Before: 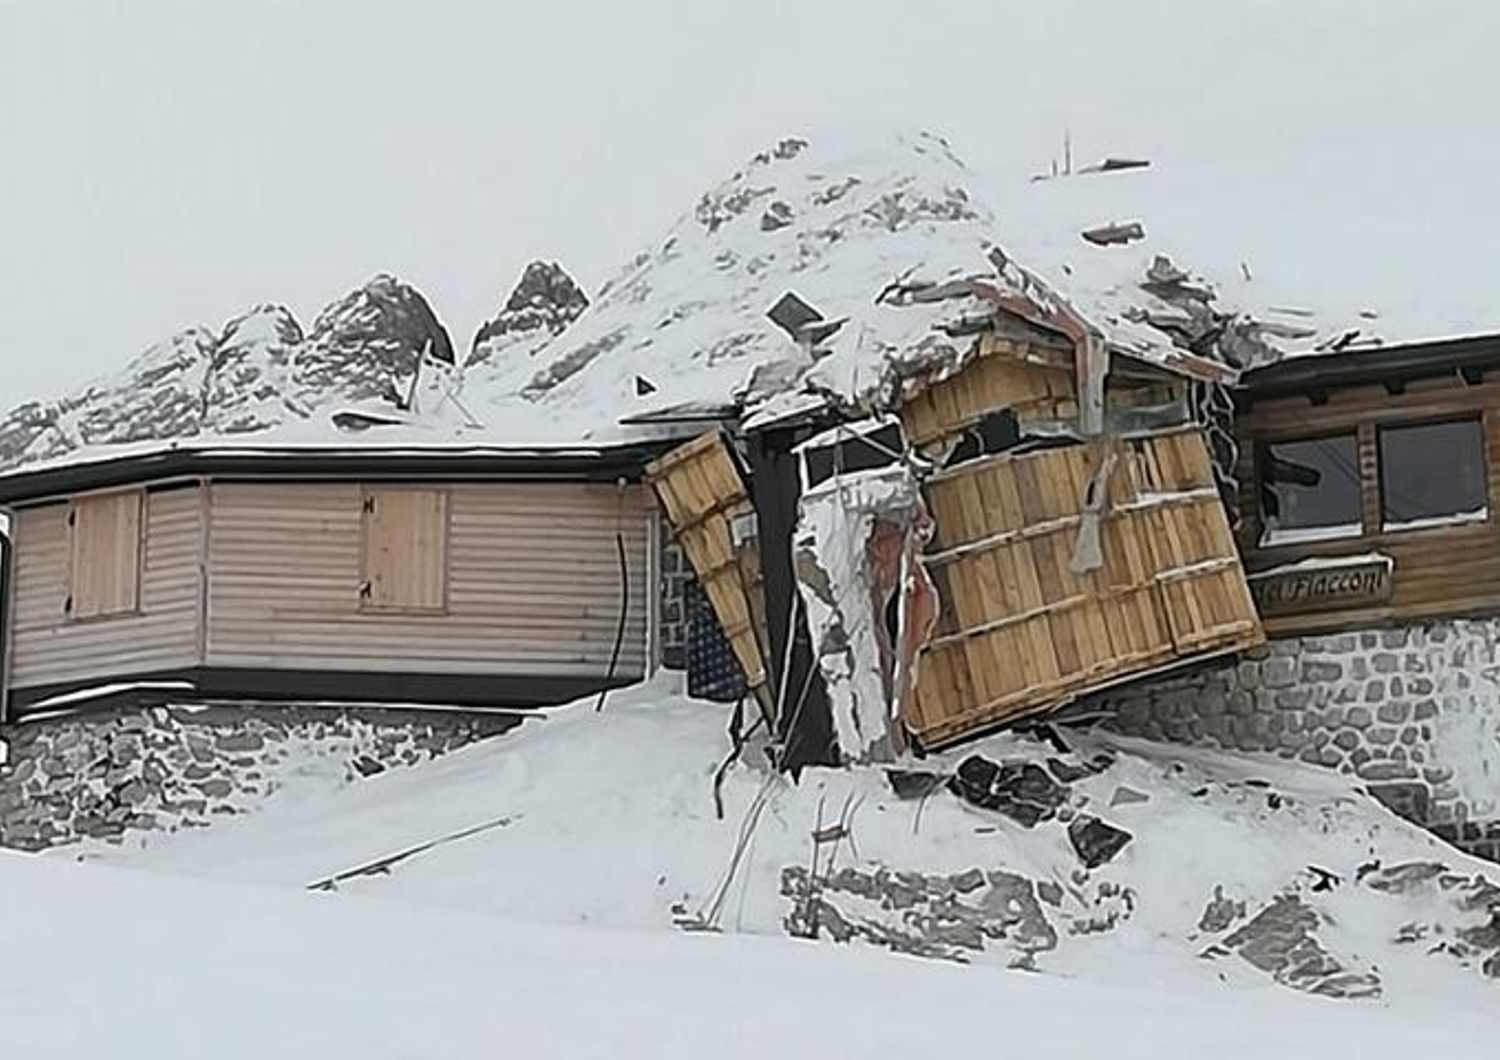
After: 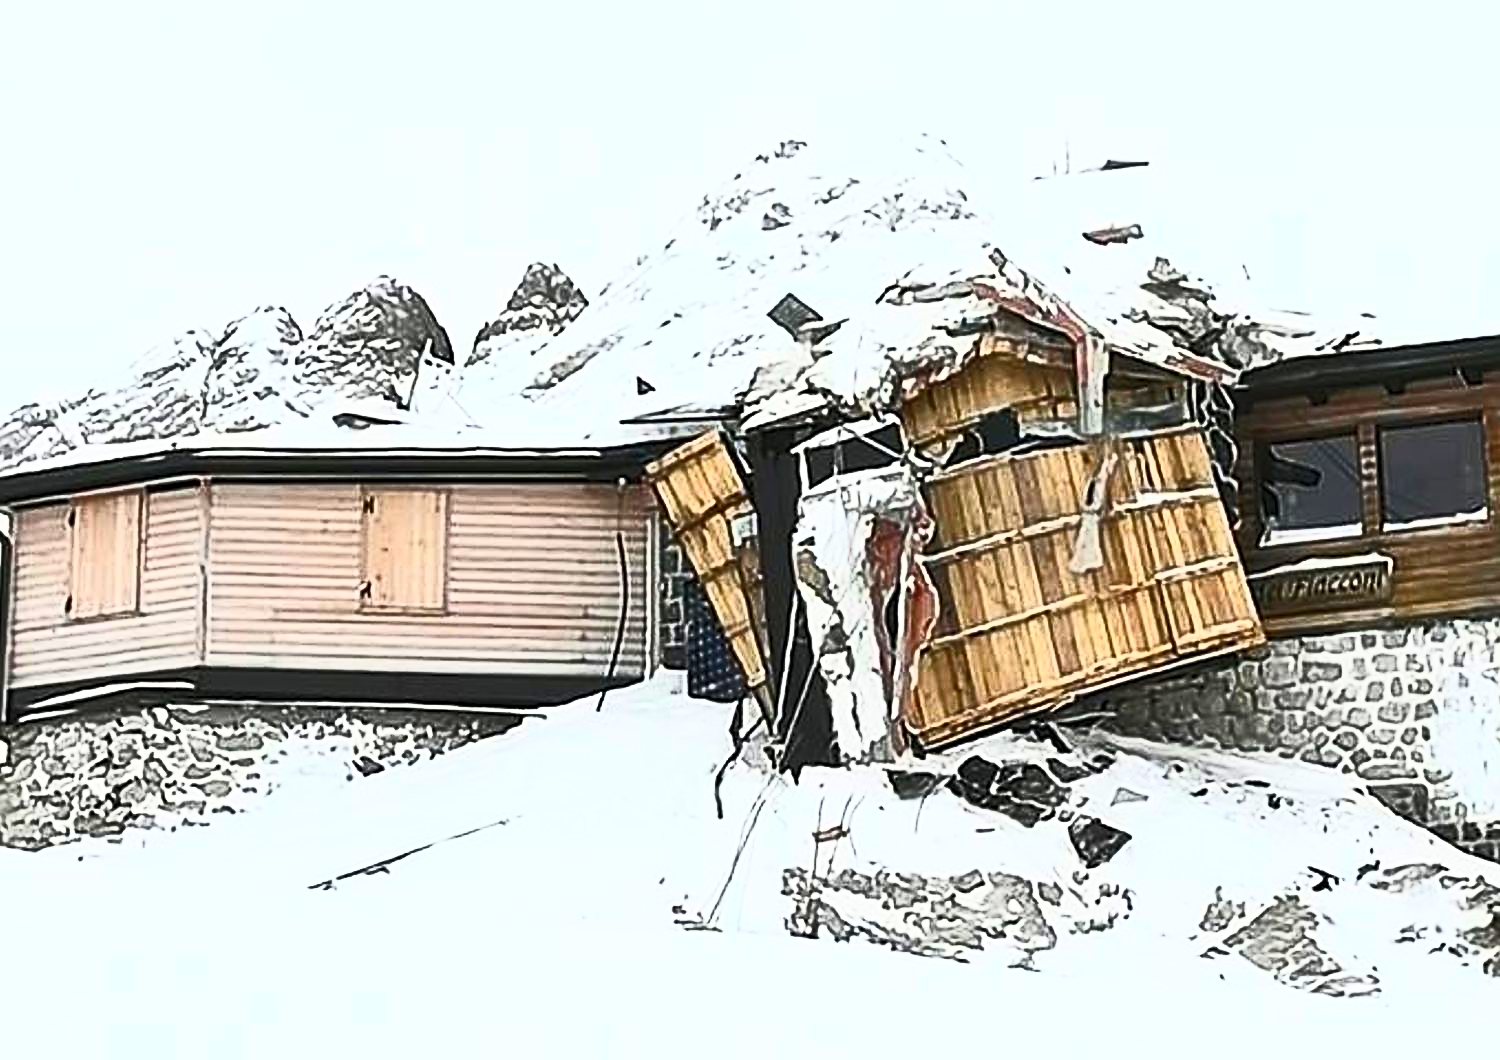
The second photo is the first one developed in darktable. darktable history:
sharpen: on, module defaults
contrast brightness saturation: contrast 0.839, brightness 0.591, saturation 0.584
